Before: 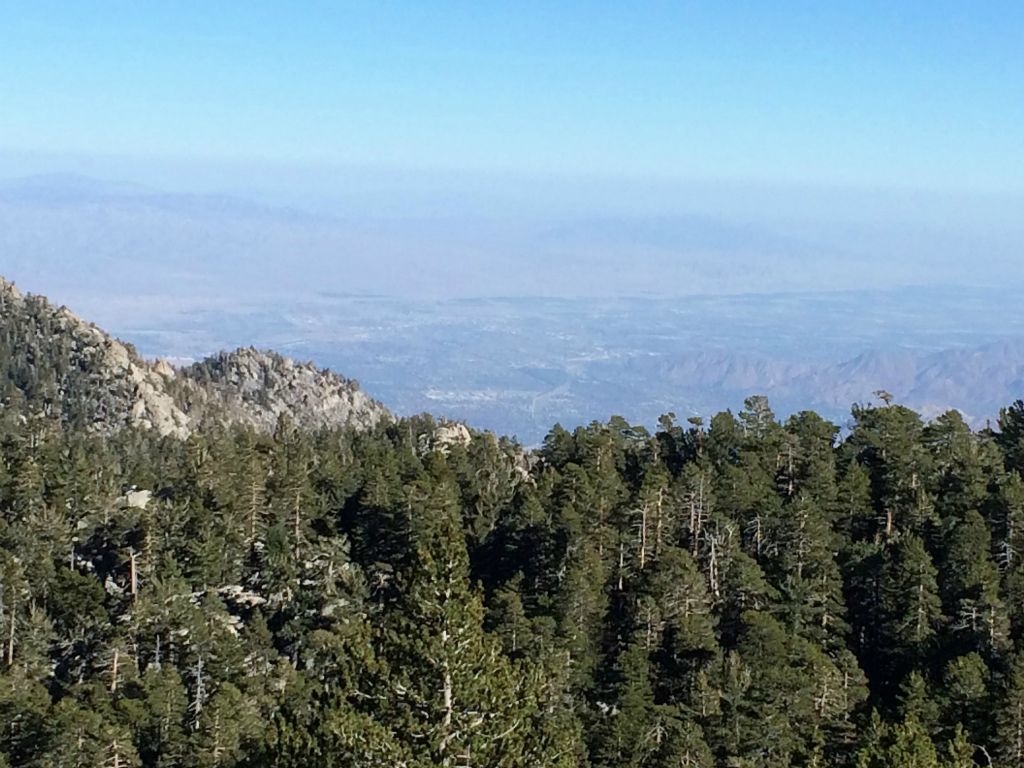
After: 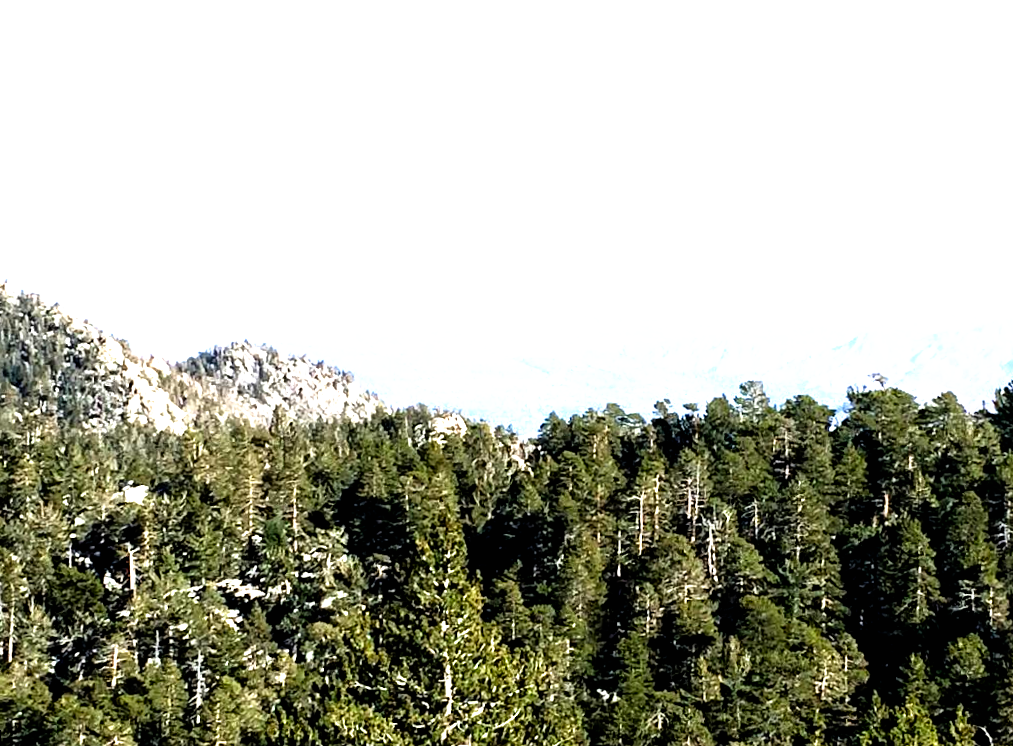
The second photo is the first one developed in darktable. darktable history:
exposure: black level correction 0, exposure 0.953 EV, compensate exposure bias true, compensate highlight preservation false
rotate and perspective: rotation -1°, crop left 0.011, crop right 0.989, crop top 0.025, crop bottom 0.975
filmic rgb: black relative exposure -8.2 EV, white relative exposure 2.2 EV, threshold 3 EV, hardness 7.11, latitude 85.74%, contrast 1.696, highlights saturation mix -4%, shadows ↔ highlights balance -2.69%, preserve chrominance no, color science v5 (2021), contrast in shadows safe, contrast in highlights safe, enable highlight reconstruction true
